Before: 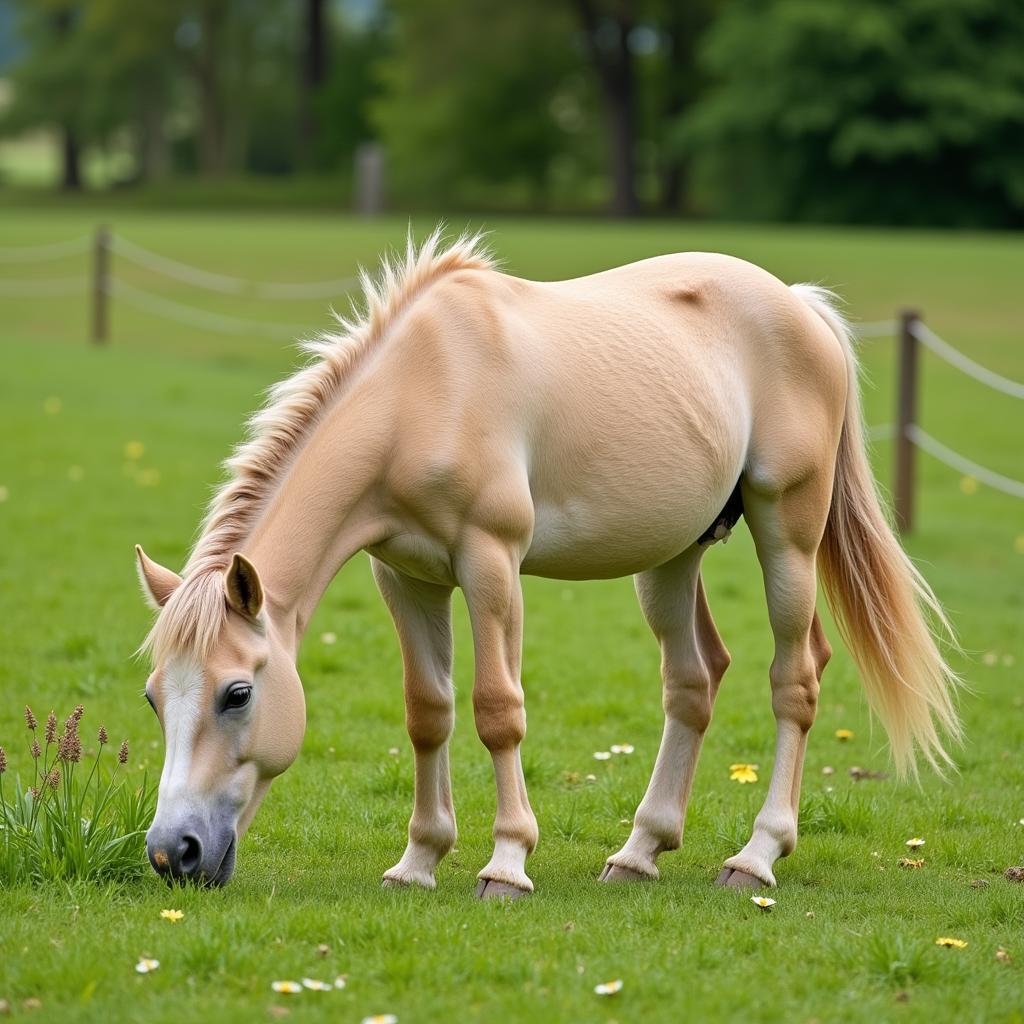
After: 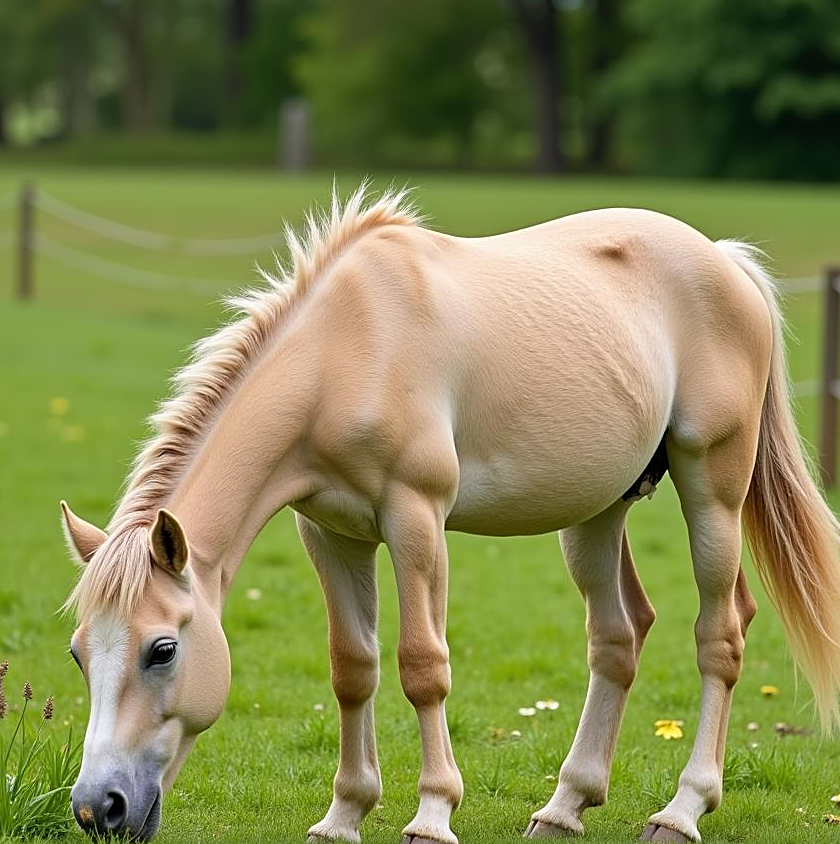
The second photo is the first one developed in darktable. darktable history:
crop and rotate: left 7.341%, top 4.373%, right 10.594%, bottom 13.178%
sharpen: on, module defaults
